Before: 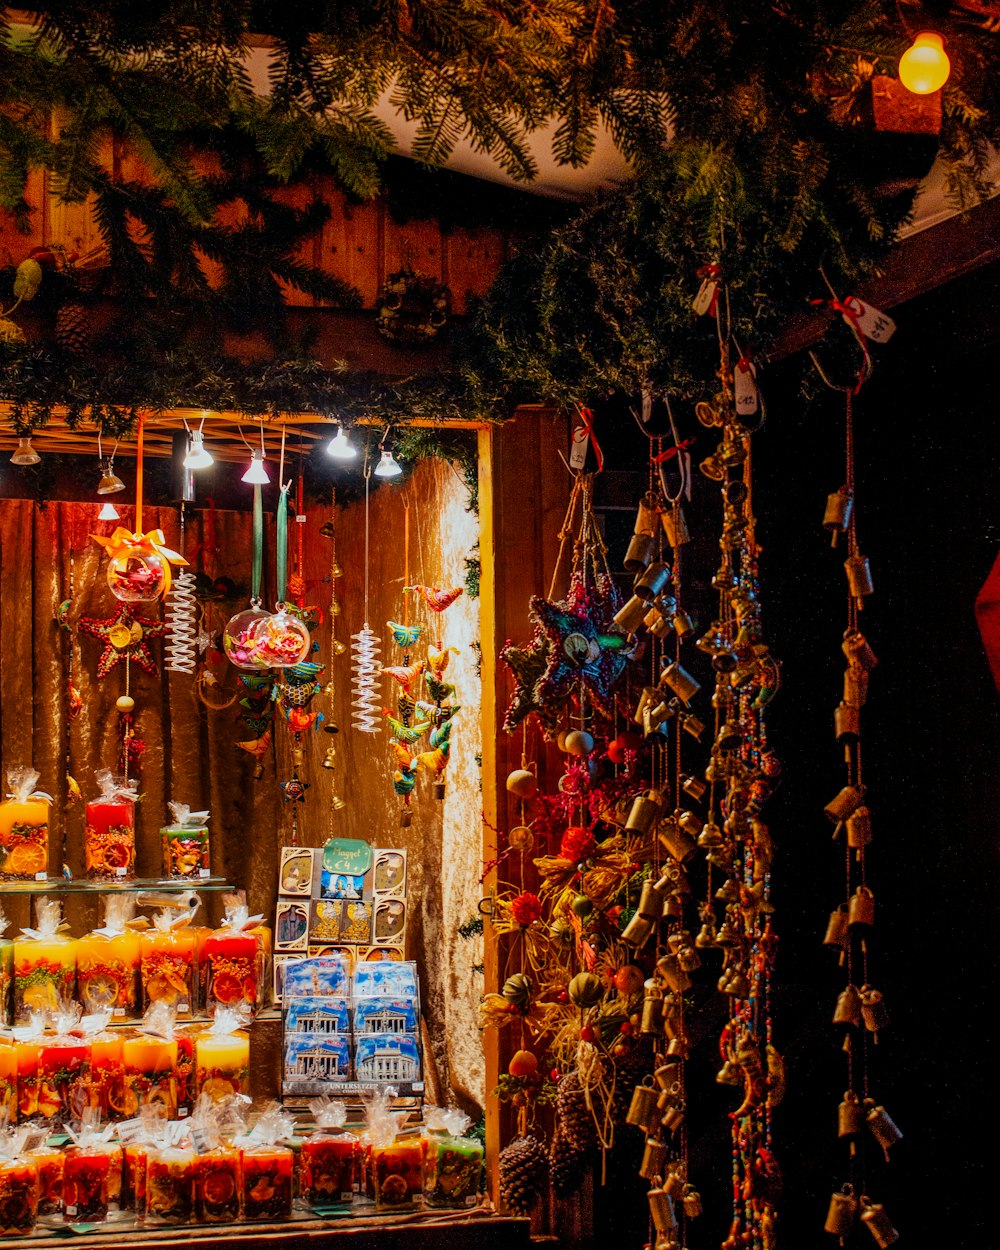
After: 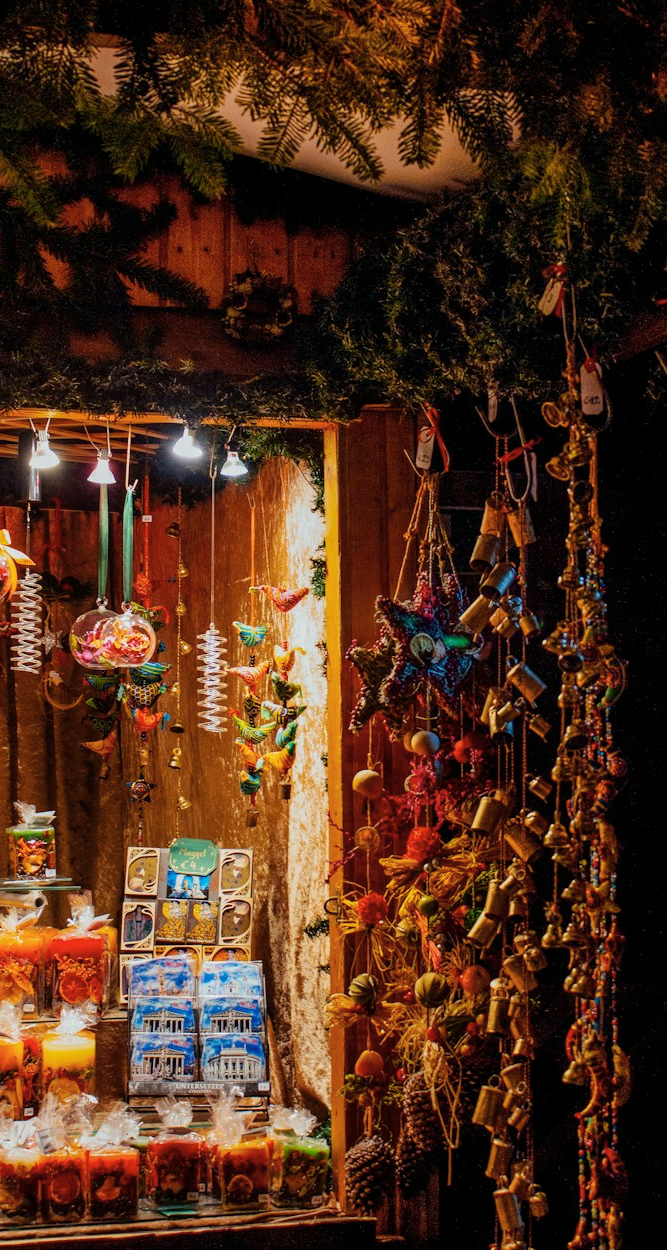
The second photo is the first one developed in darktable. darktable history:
color zones: curves: ch1 [(0.077, 0.436) (0.25, 0.5) (0.75, 0.5)]
crop and rotate: left 15.446%, right 17.836%
